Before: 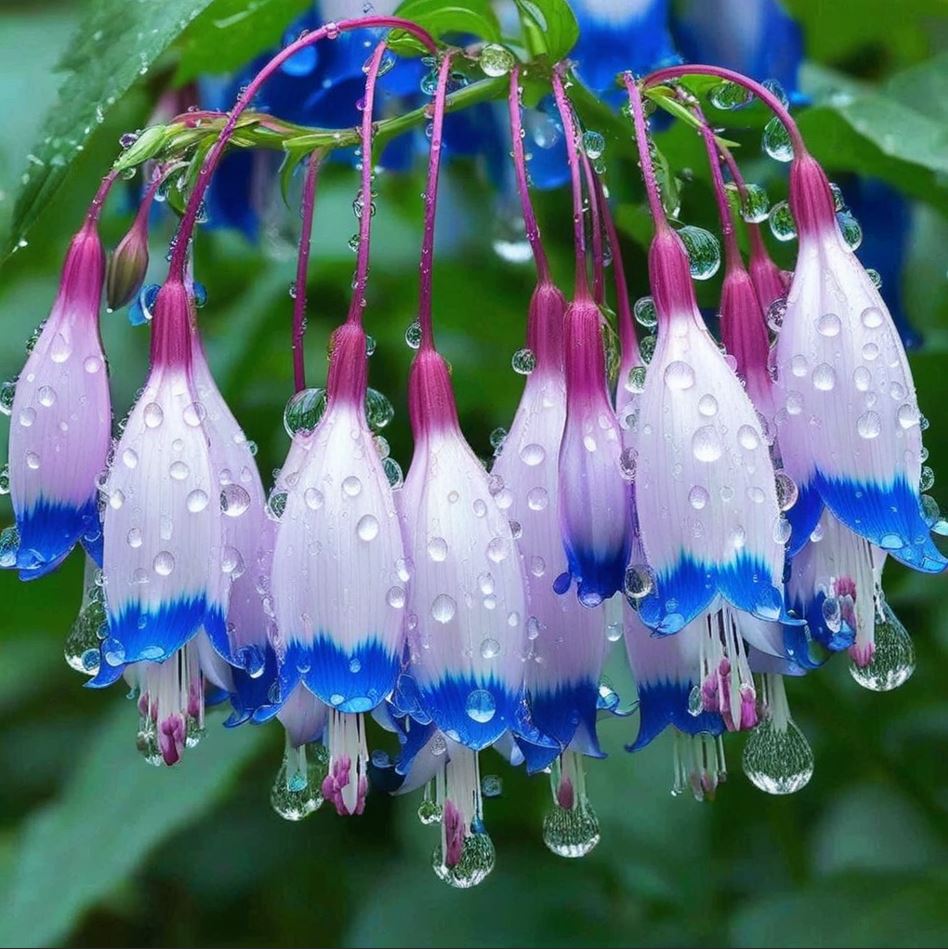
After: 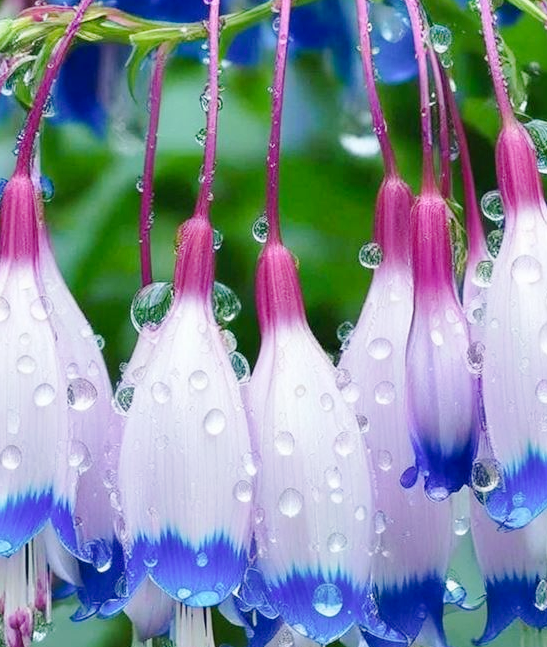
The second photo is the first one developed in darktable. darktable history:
tone curve: curves: ch0 [(0, 0) (0.003, 0.004) (0.011, 0.014) (0.025, 0.032) (0.044, 0.057) (0.069, 0.089) (0.1, 0.128) (0.136, 0.174) (0.177, 0.227) (0.224, 0.287) (0.277, 0.354) (0.335, 0.427) (0.399, 0.507) (0.468, 0.582) (0.543, 0.653) (0.623, 0.726) (0.709, 0.799) (0.801, 0.876) (0.898, 0.937) (1, 1)], preserve colors none
crop: left 16.202%, top 11.208%, right 26.045%, bottom 20.557%
